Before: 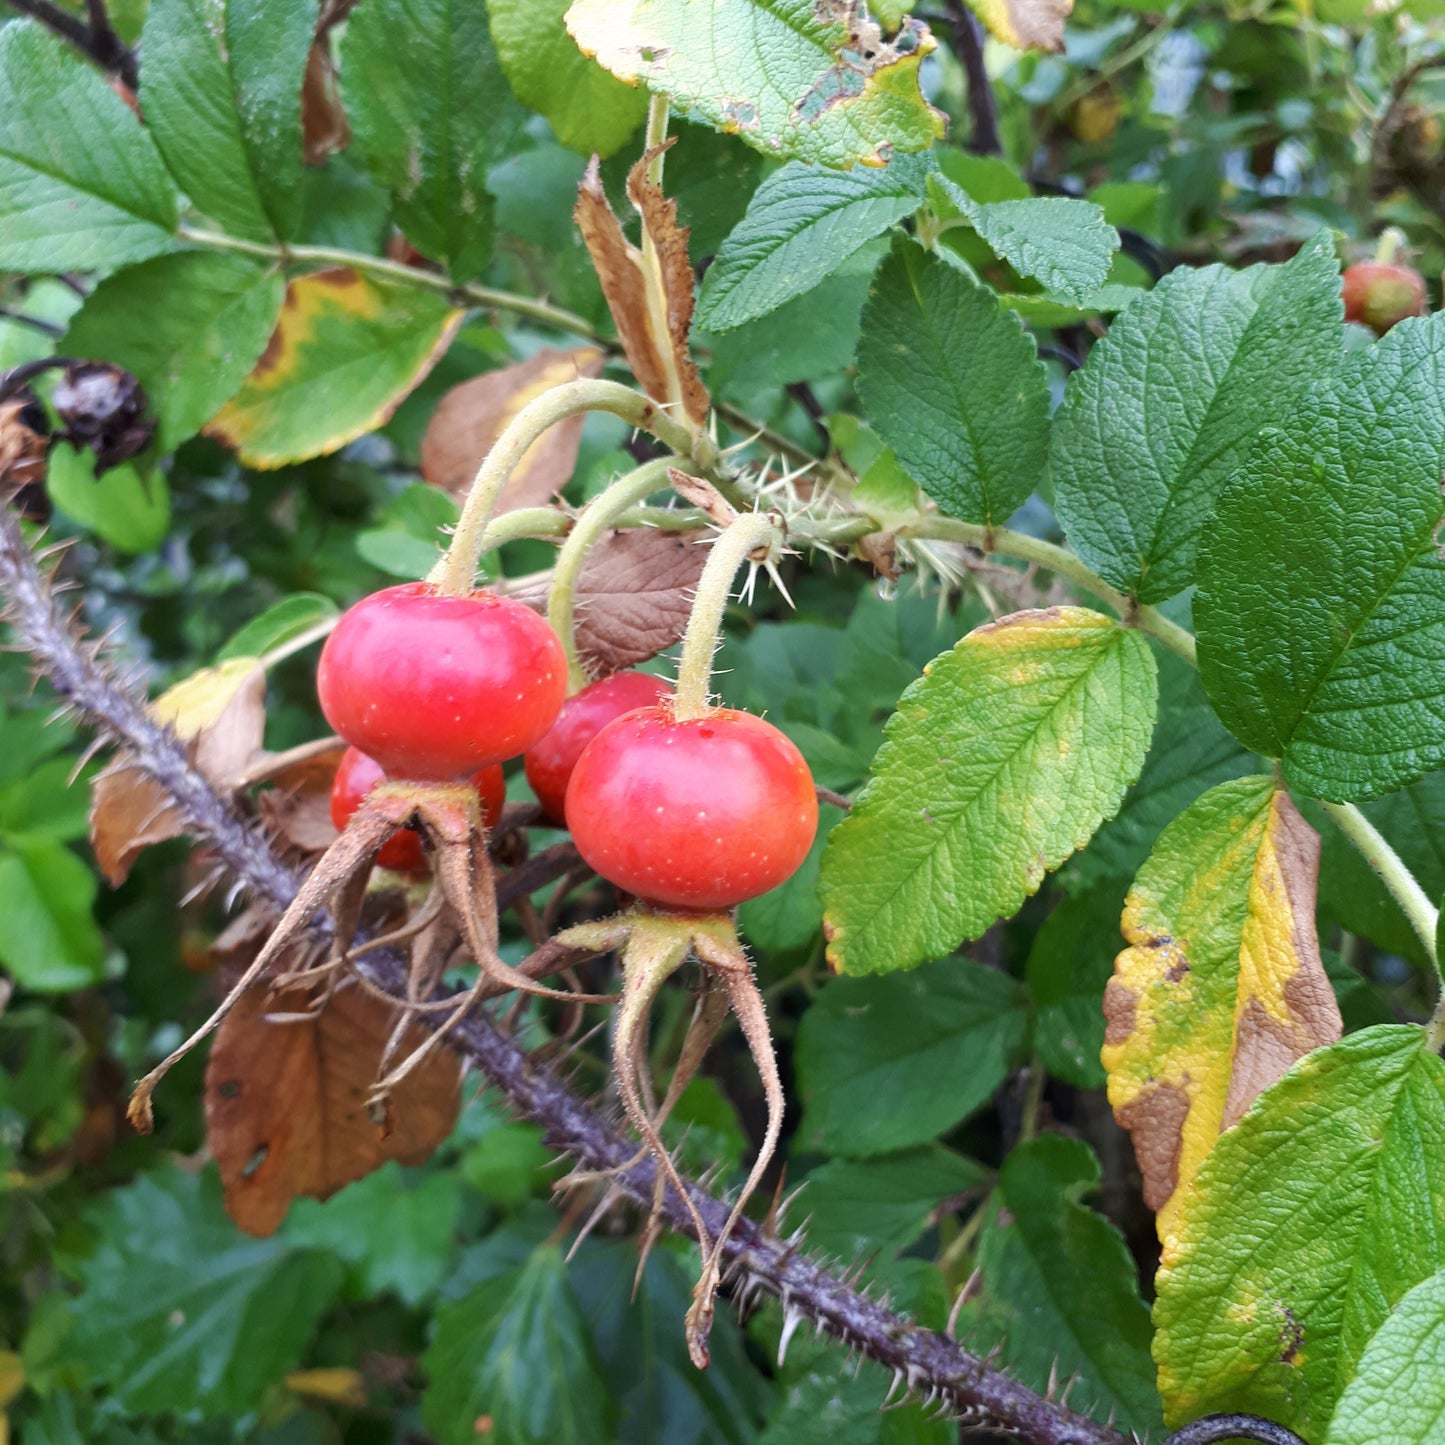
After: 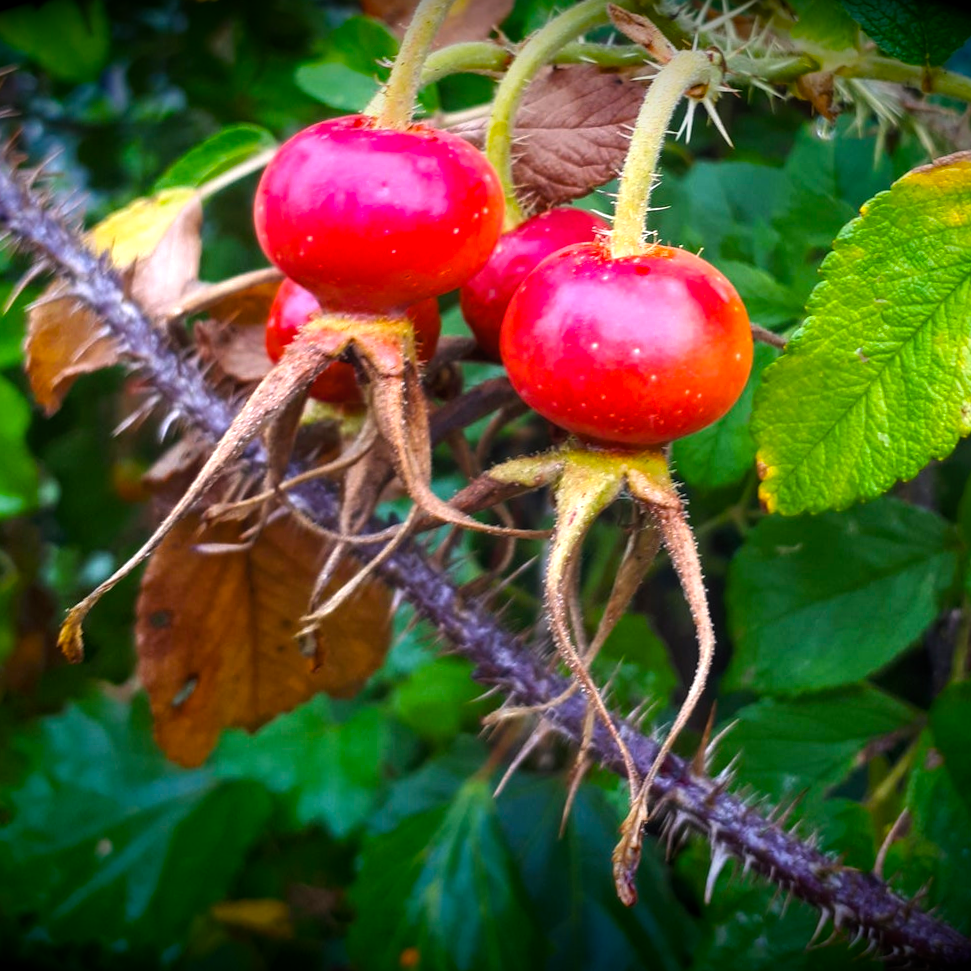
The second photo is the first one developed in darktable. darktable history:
local contrast: detail 110%
vignetting: fall-off start 98.29%, fall-off radius 100%, brightness -1, saturation 0.5, width/height ratio 1.428
color balance rgb: linear chroma grading › global chroma 9%, perceptual saturation grading › global saturation 36%, perceptual brilliance grading › global brilliance 15%, perceptual brilliance grading › shadows -35%, global vibrance 15%
crop and rotate: angle -0.82°, left 3.85%, top 31.828%, right 27.992%
